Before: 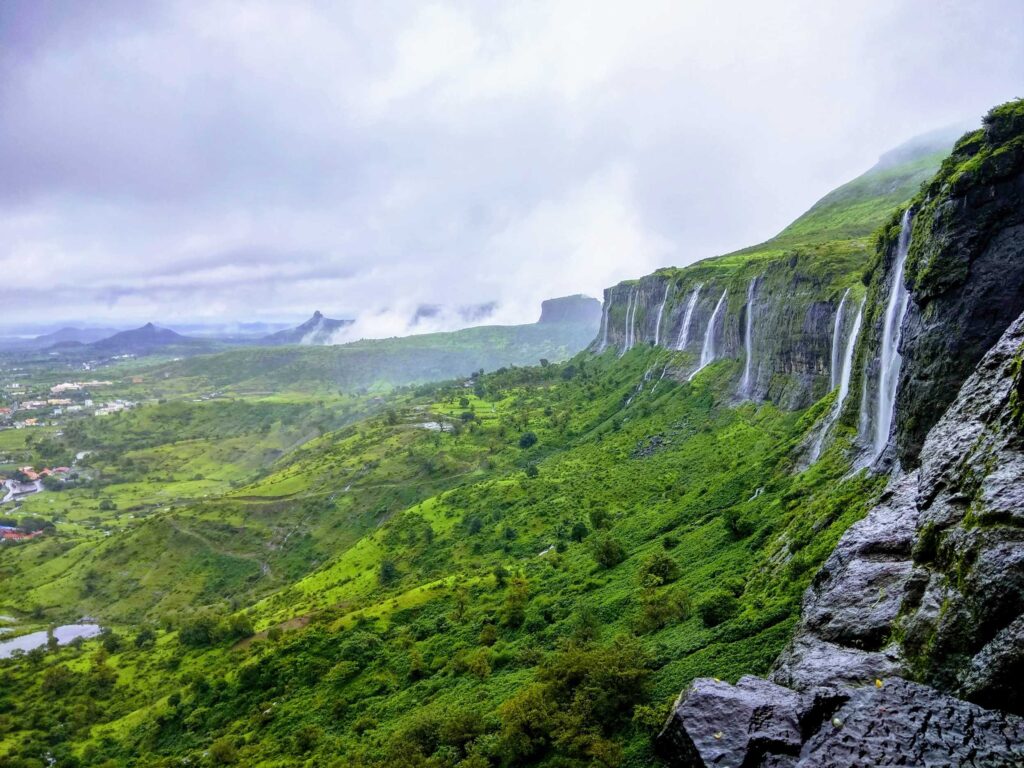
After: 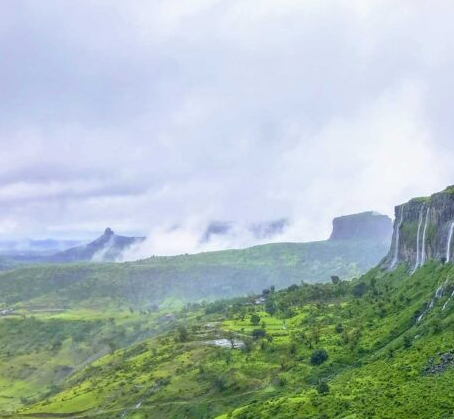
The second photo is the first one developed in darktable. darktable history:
crop: left 20.41%, top 10.844%, right 35.247%, bottom 34.491%
